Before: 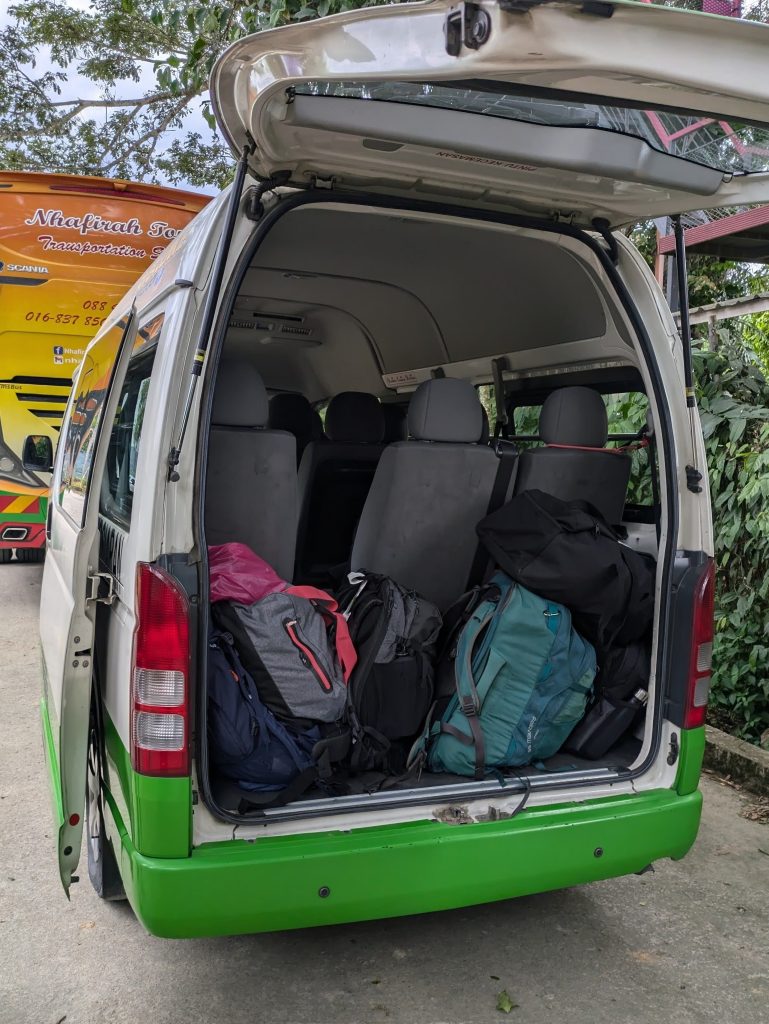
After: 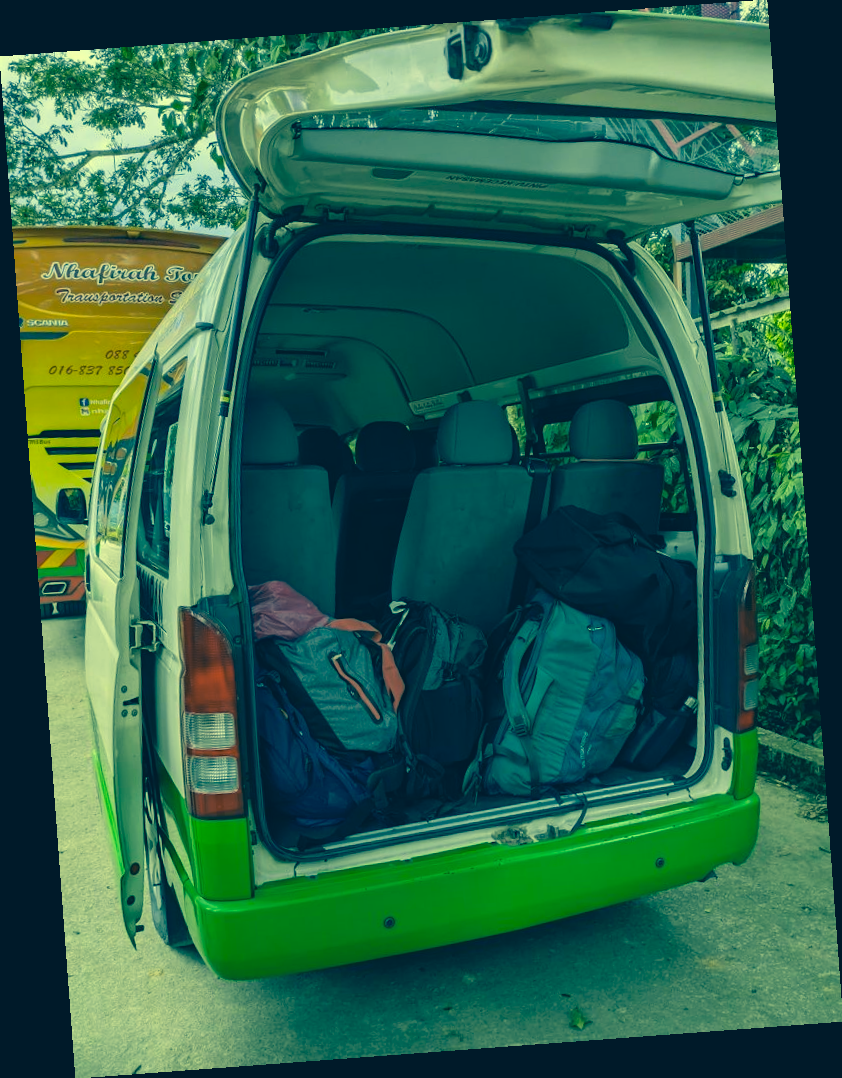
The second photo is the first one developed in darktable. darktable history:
rotate and perspective: rotation -4.25°, automatic cropping off
color correction: highlights a* -15.58, highlights b* 40, shadows a* -40, shadows b* -26.18
